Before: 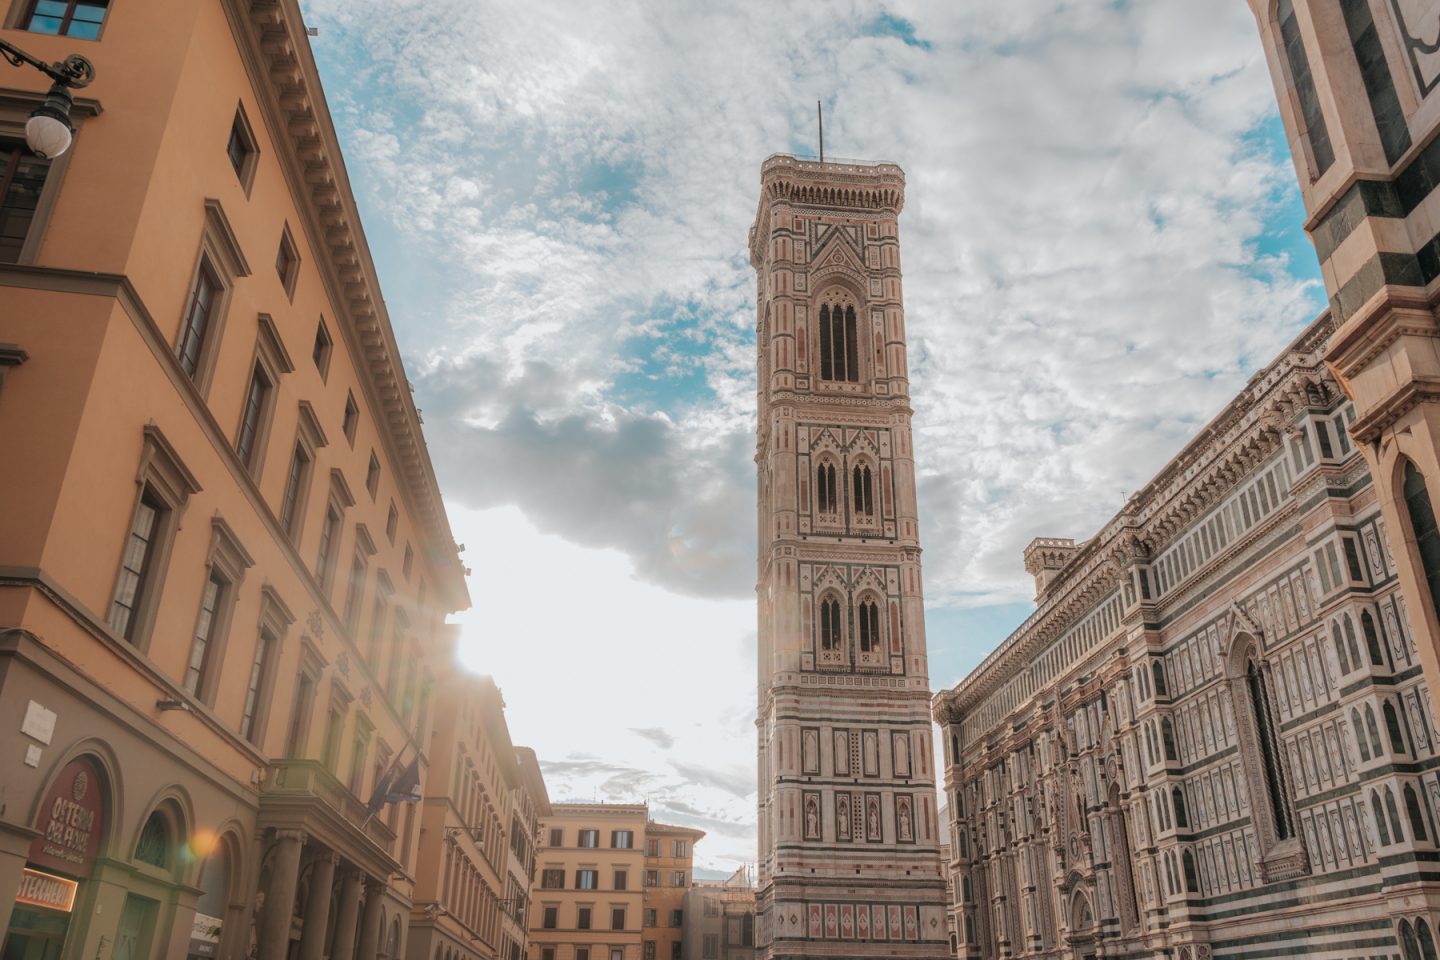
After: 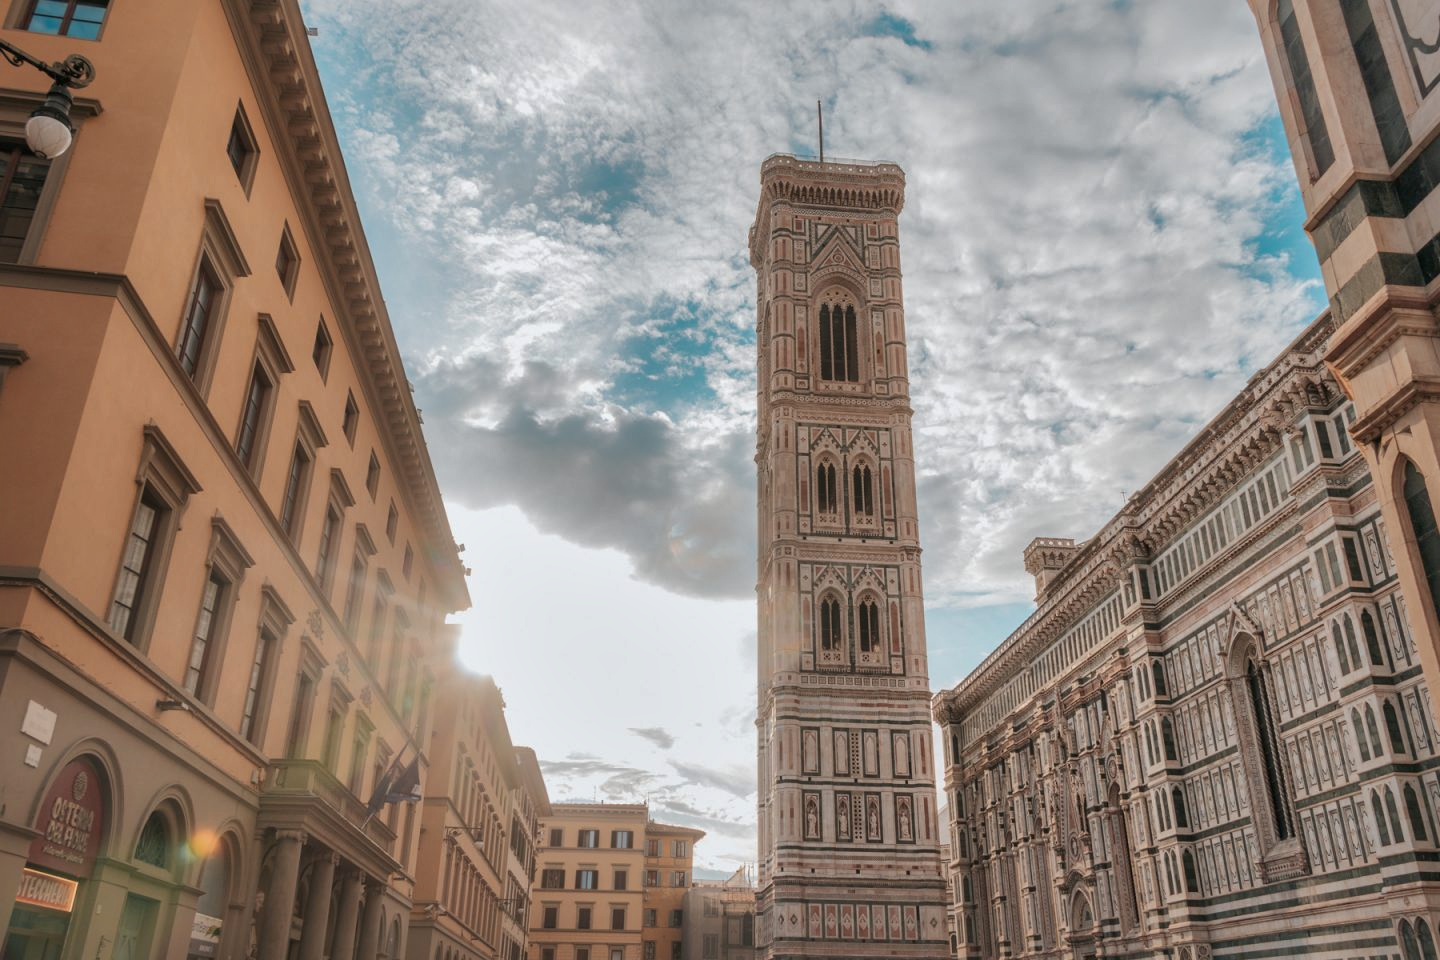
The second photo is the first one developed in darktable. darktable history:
shadows and highlights: on, module defaults
local contrast: mode bilateral grid, contrast 20, coarseness 50, detail 141%, midtone range 0.2
